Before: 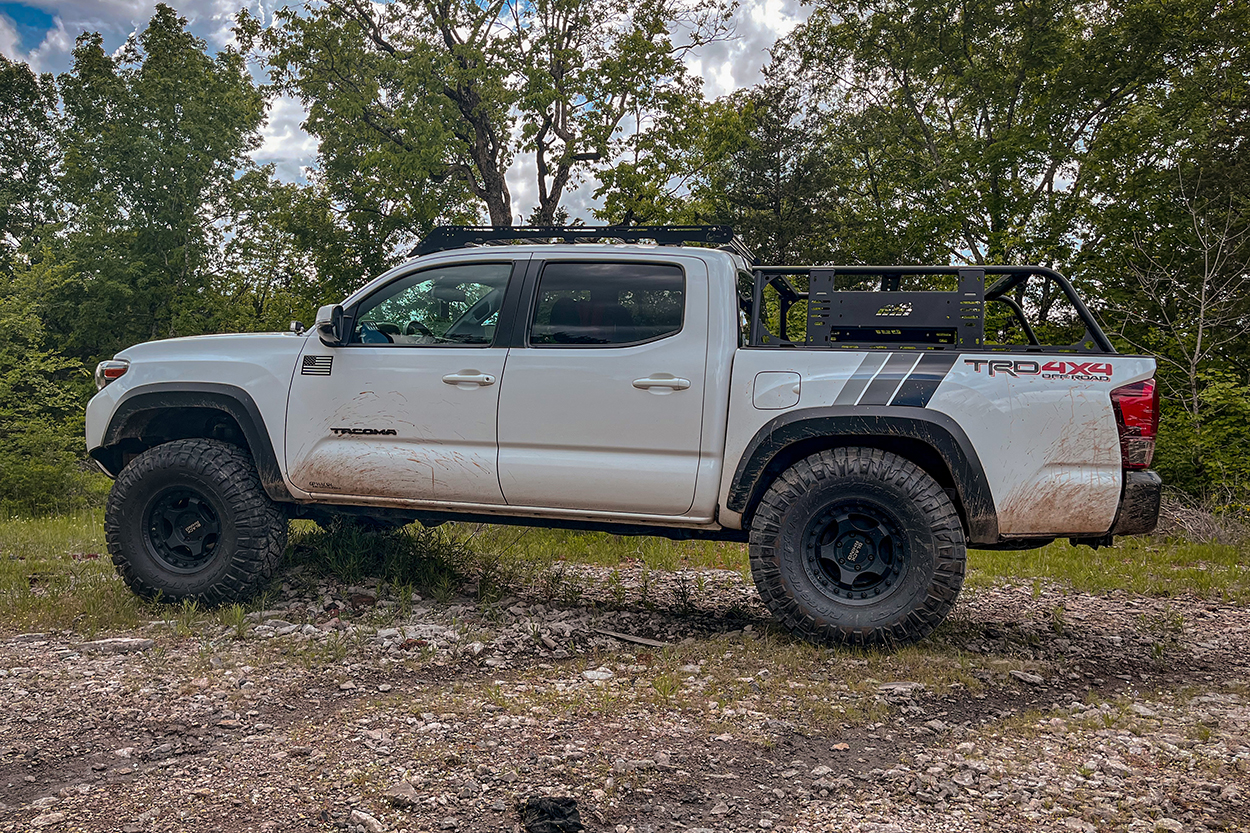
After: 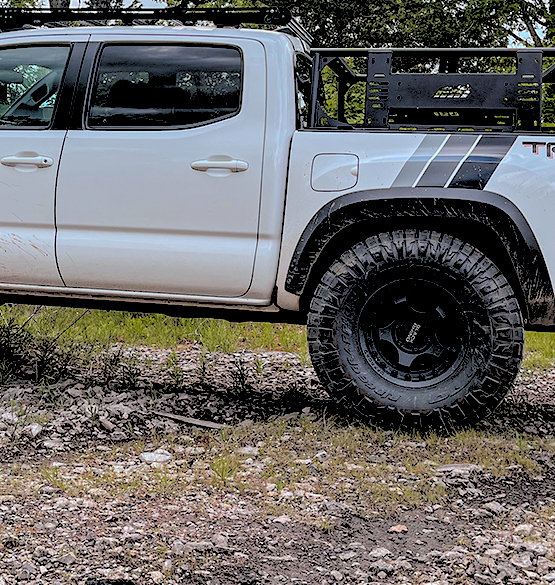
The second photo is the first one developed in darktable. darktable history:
rgb levels: levels [[0.027, 0.429, 0.996], [0, 0.5, 1], [0, 0.5, 1]]
white balance: red 0.967, blue 1.049
crop: left 35.432%, top 26.233%, right 20.145%, bottom 3.432%
